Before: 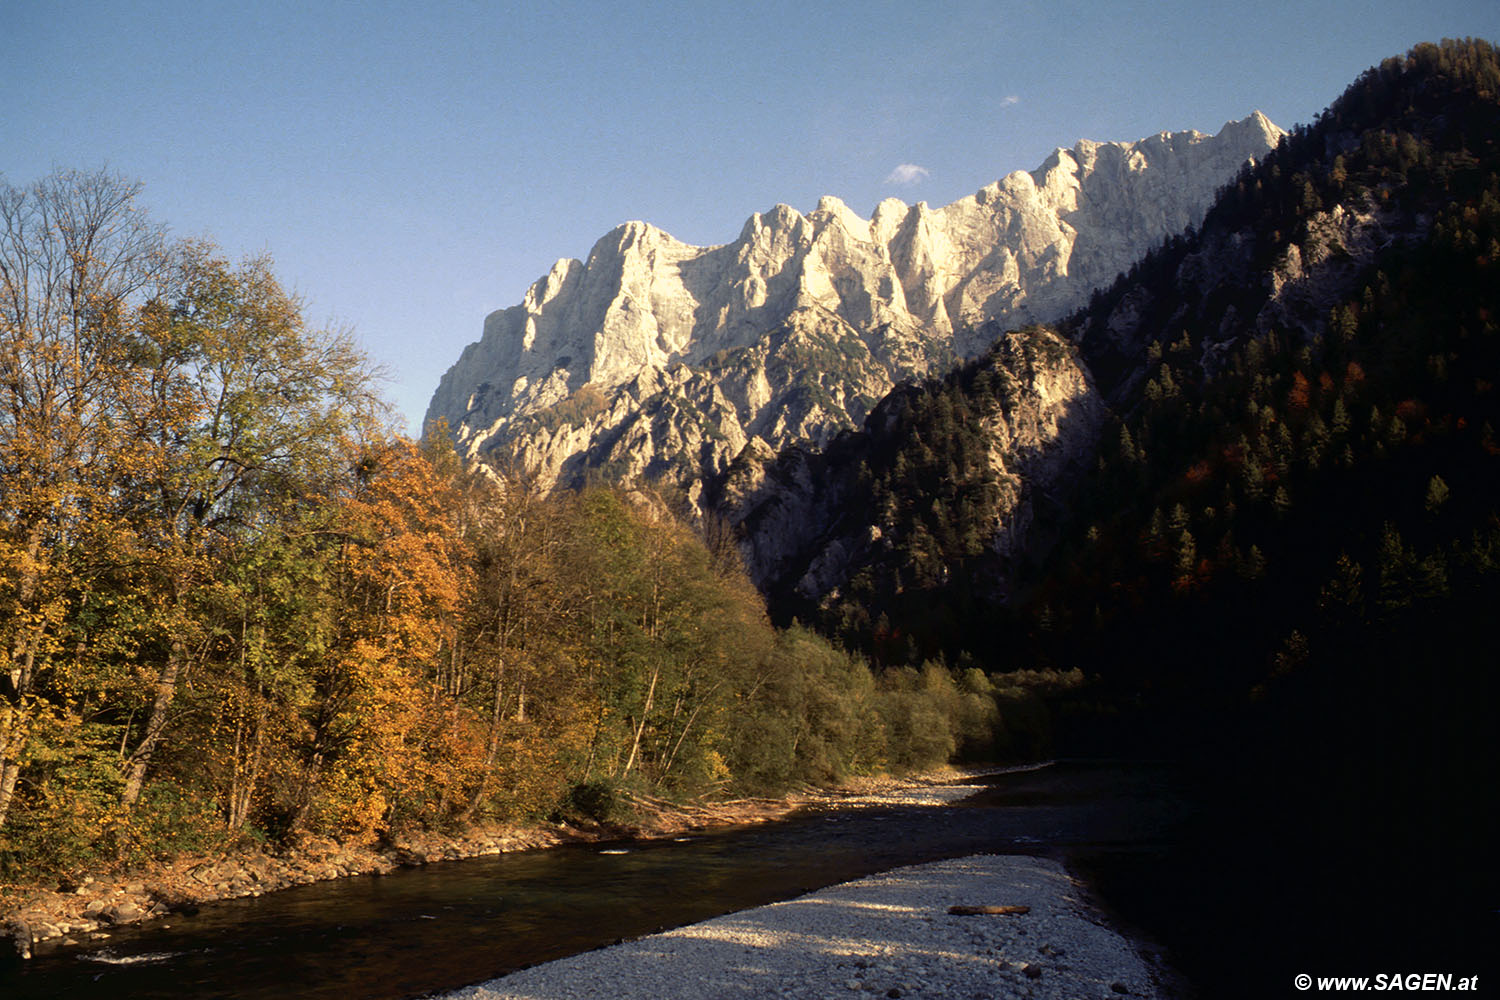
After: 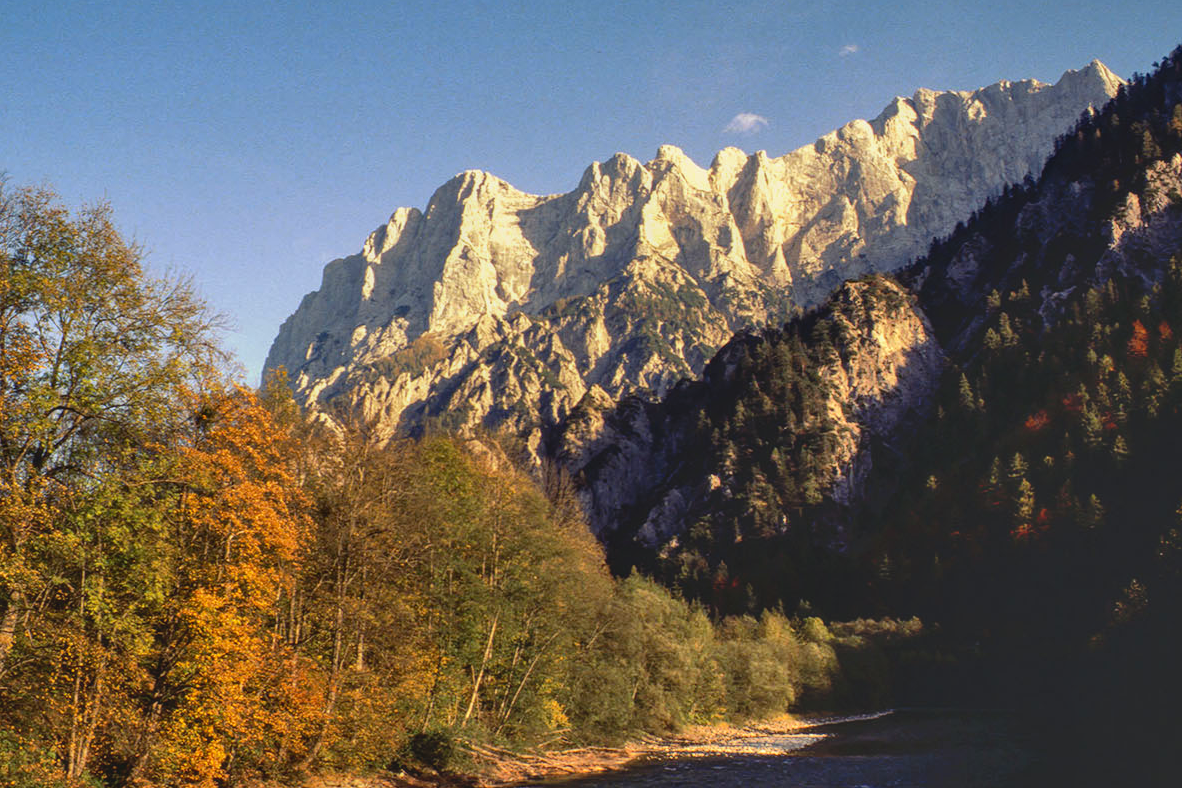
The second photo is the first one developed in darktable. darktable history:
local contrast: detail 130%
haze removal: compatibility mode true, adaptive false
contrast brightness saturation: contrast -0.191, saturation 0.19
shadows and highlights: low approximation 0.01, soften with gaussian
crop and rotate: left 10.787%, top 5.135%, right 10.358%, bottom 16.044%
